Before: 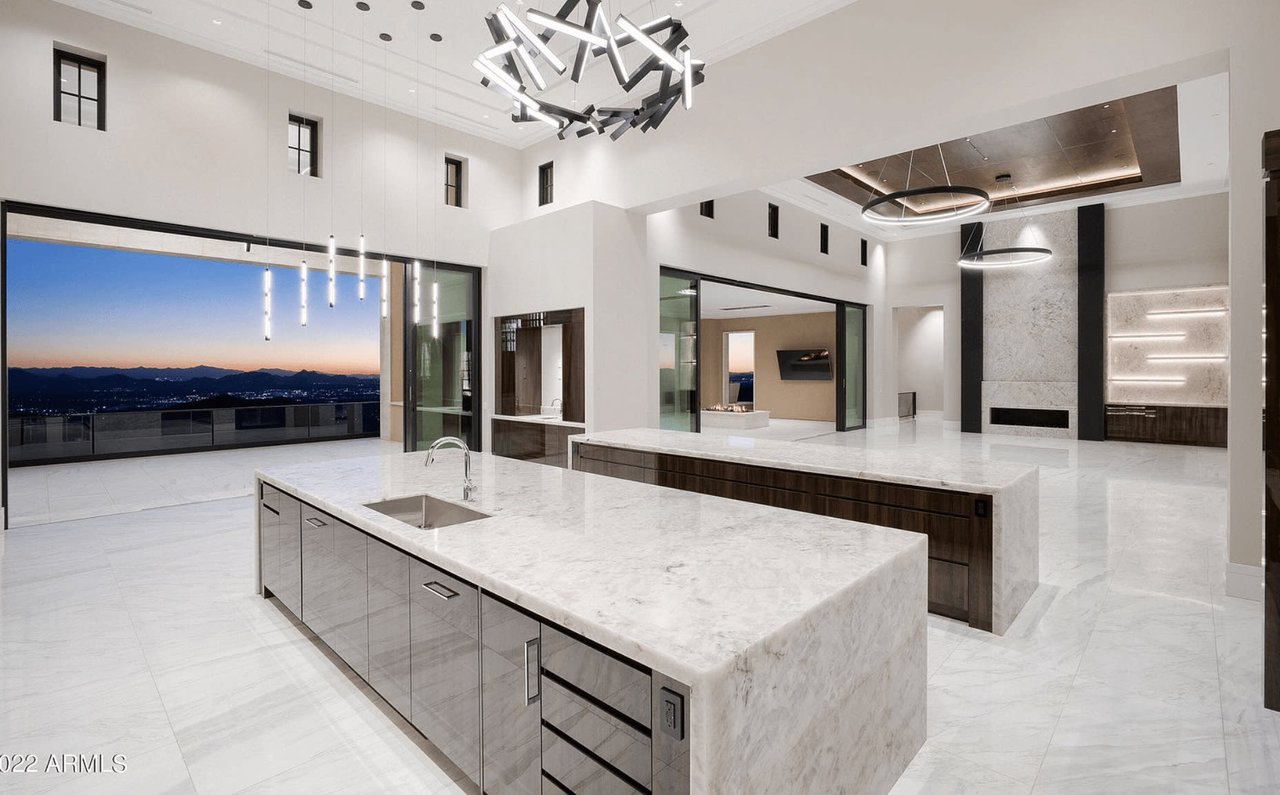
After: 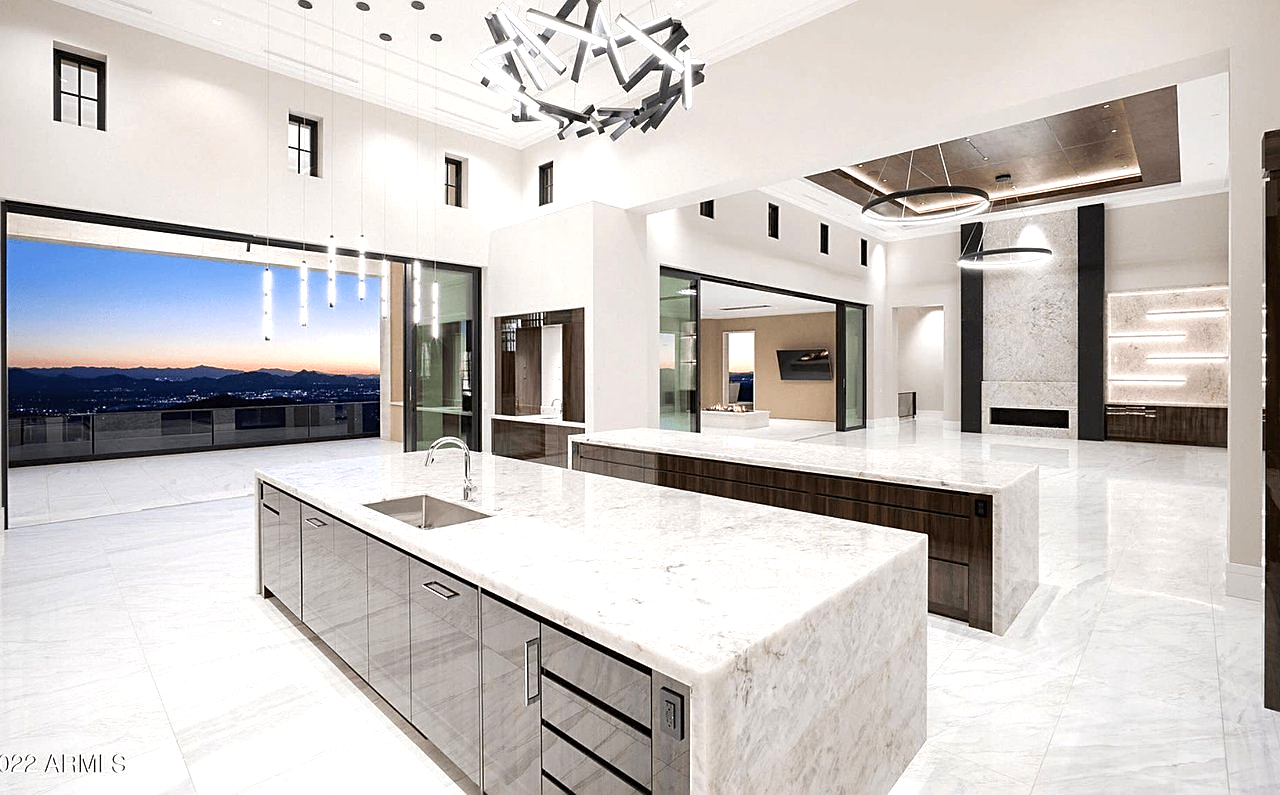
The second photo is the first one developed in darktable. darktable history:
sharpen: on, module defaults
exposure: exposure 0.561 EV, compensate highlight preservation false
